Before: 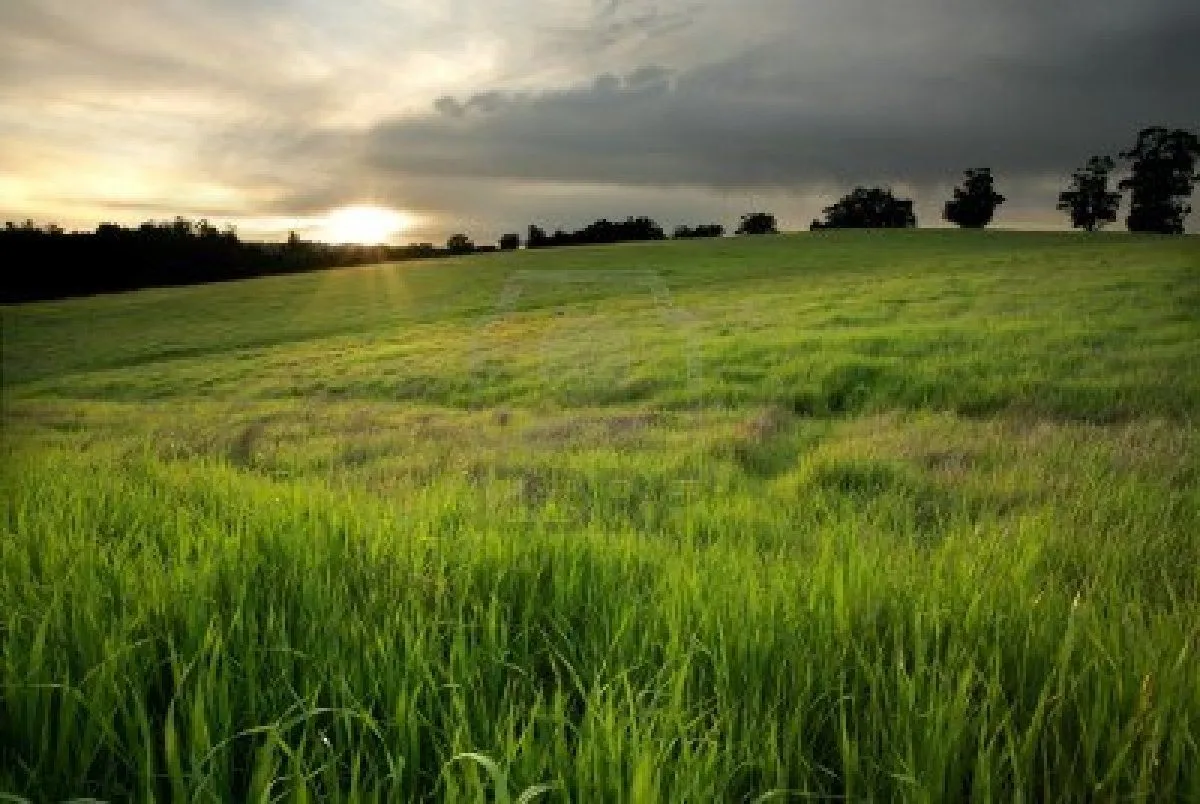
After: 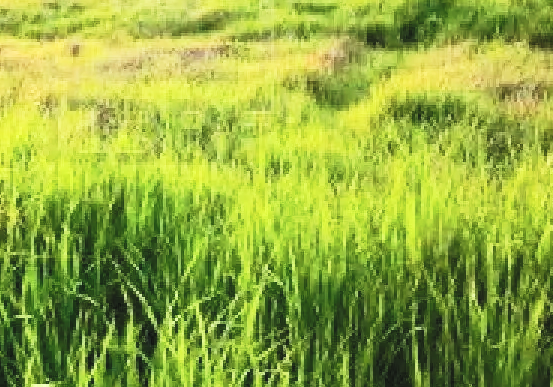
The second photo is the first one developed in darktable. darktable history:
contrast brightness saturation: contrast 0.377, brightness 0.513
levels: gray 50.72%
crop: left 35.739%, top 45.939%, right 18.126%, bottom 5.877%
base curve: curves: ch0 [(0, 0) (0.032, 0.025) (0.121, 0.166) (0.206, 0.329) (0.605, 0.79) (1, 1)], preserve colors none
